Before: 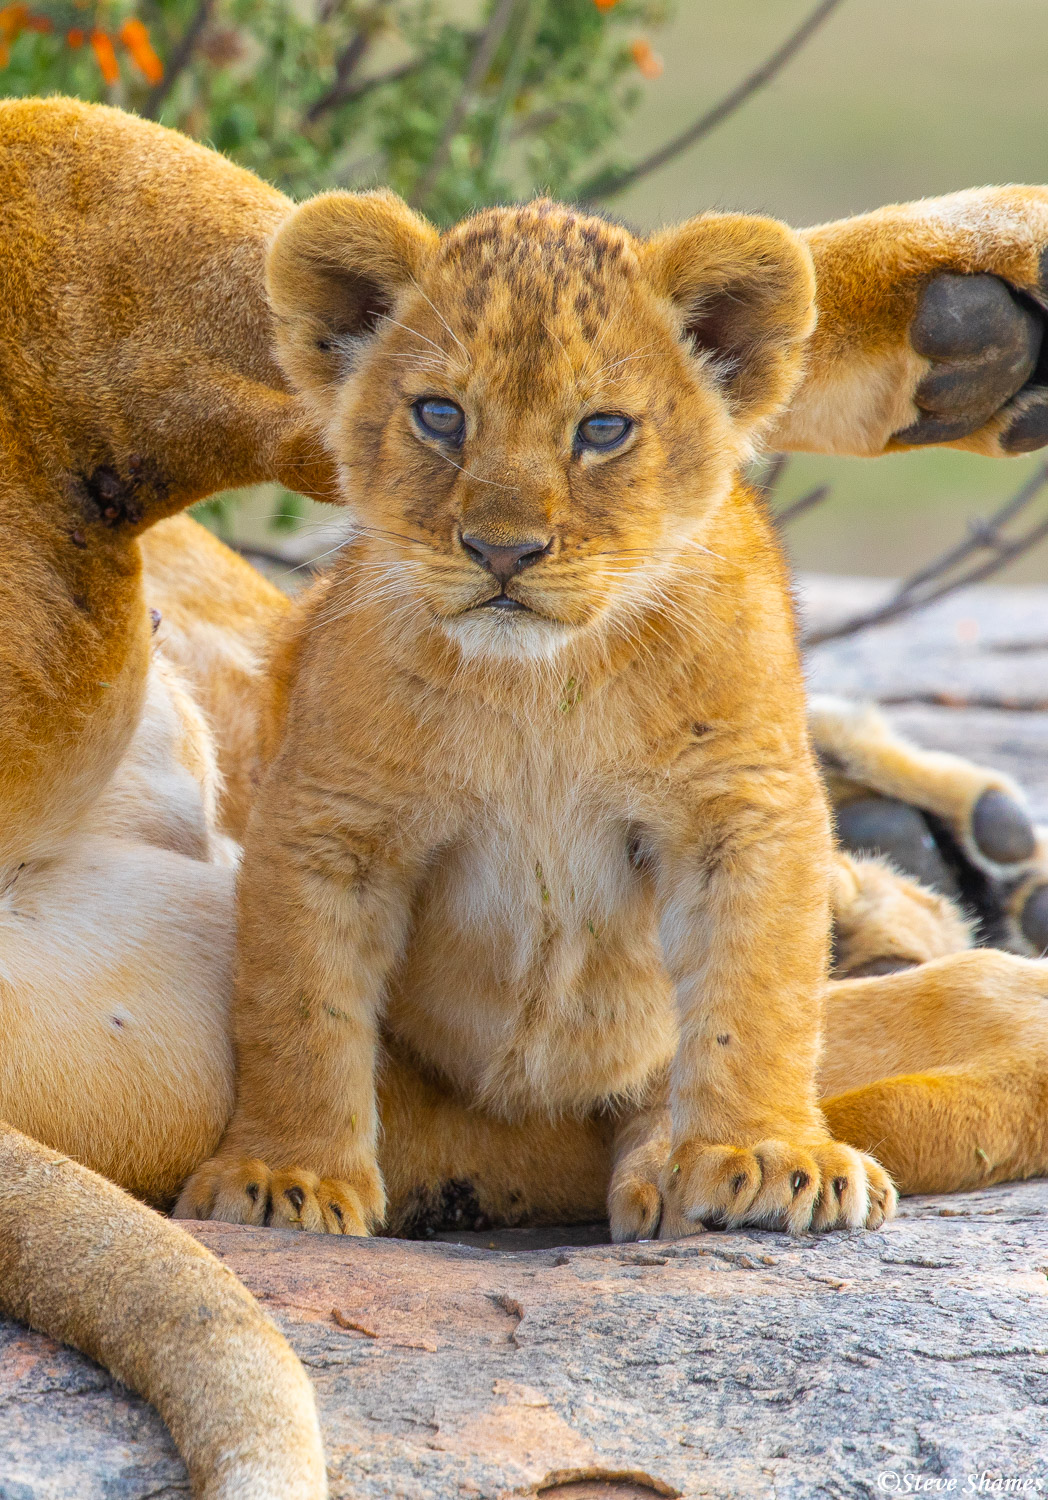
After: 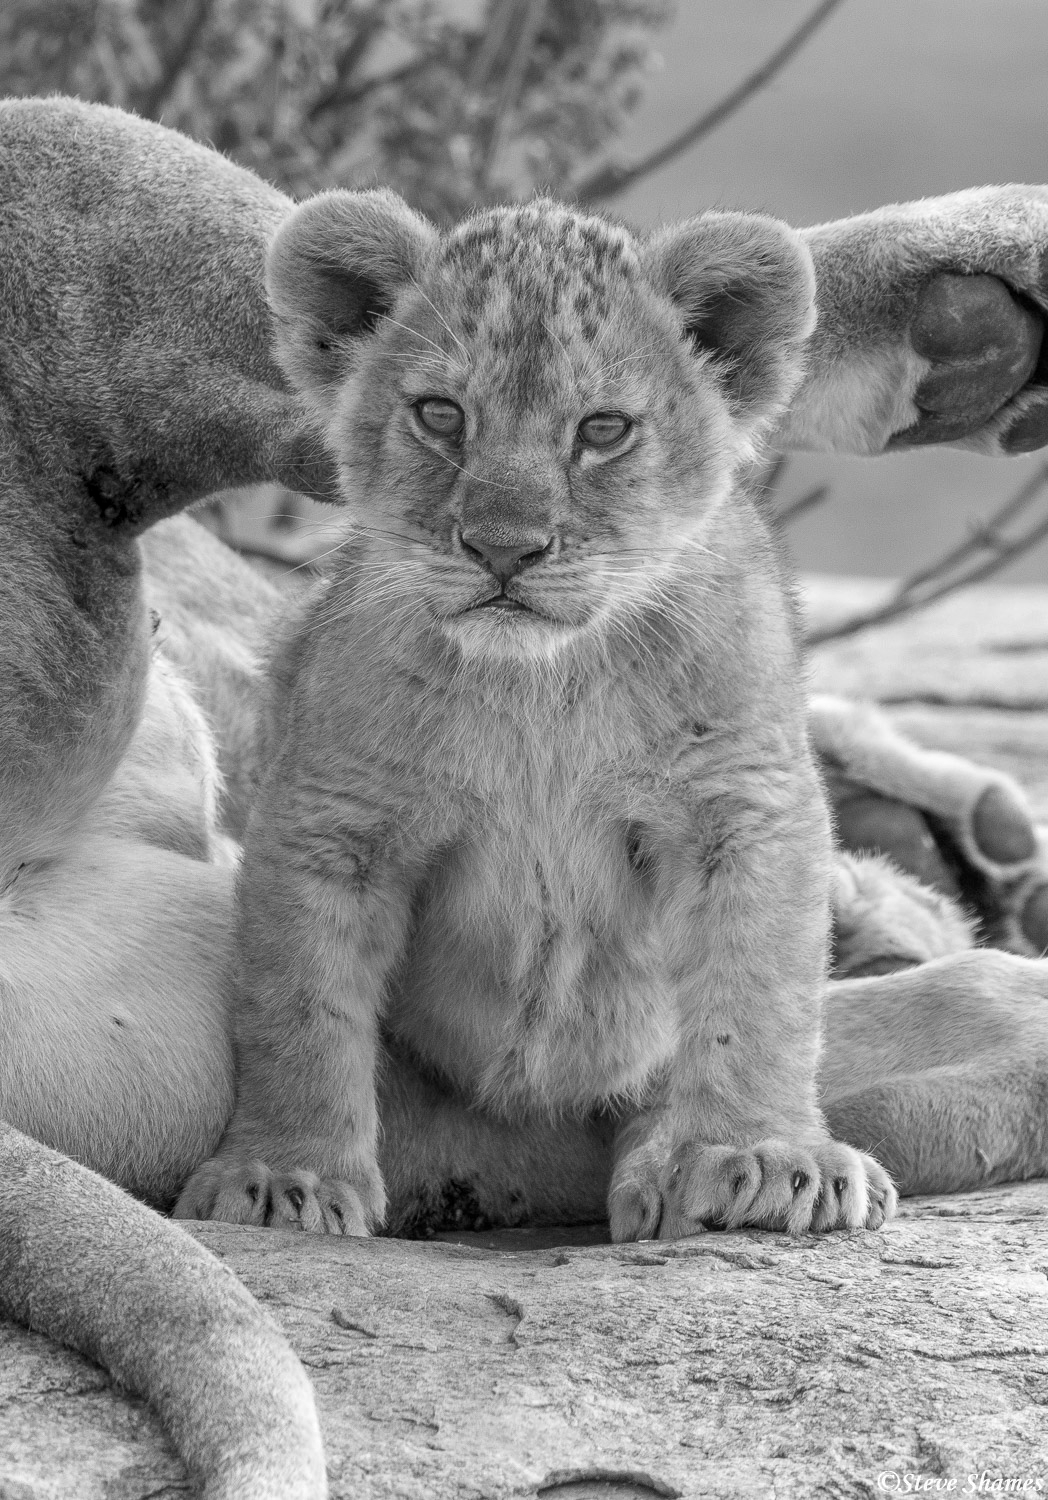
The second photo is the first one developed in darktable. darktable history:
rotate and perspective: automatic cropping off
local contrast: highlights 100%, shadows 100%, detail 120%, midtone range 0.2
color calibration: output gray [0.267, 0.423, 0.267, 0], illuminant same as pipeline (D50), adaptation none (bypass)
